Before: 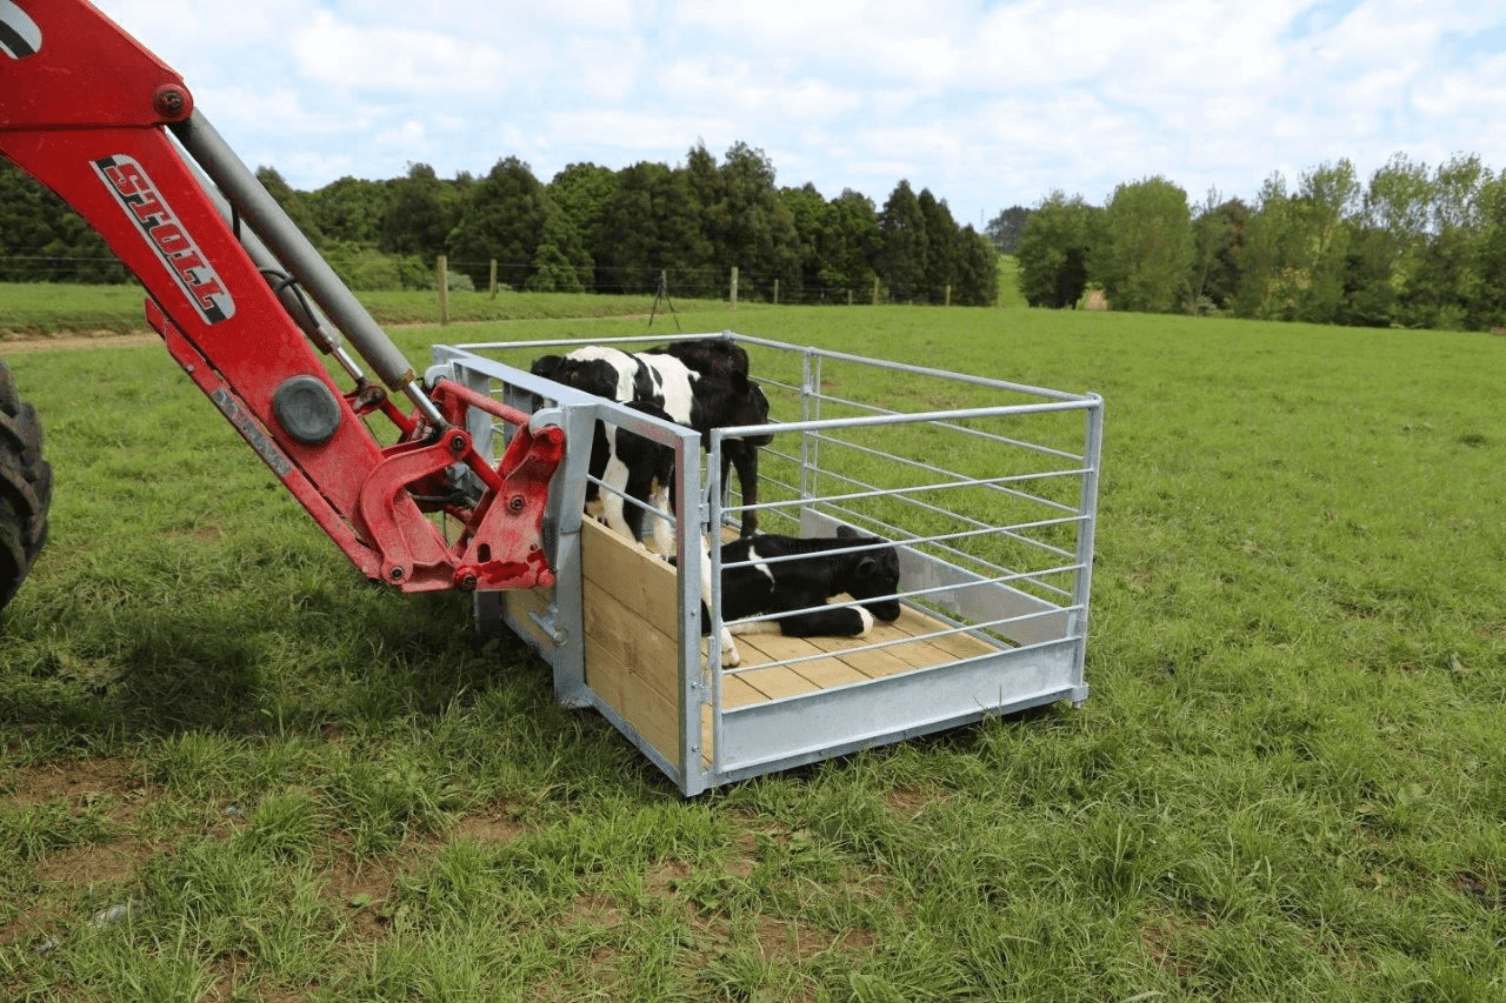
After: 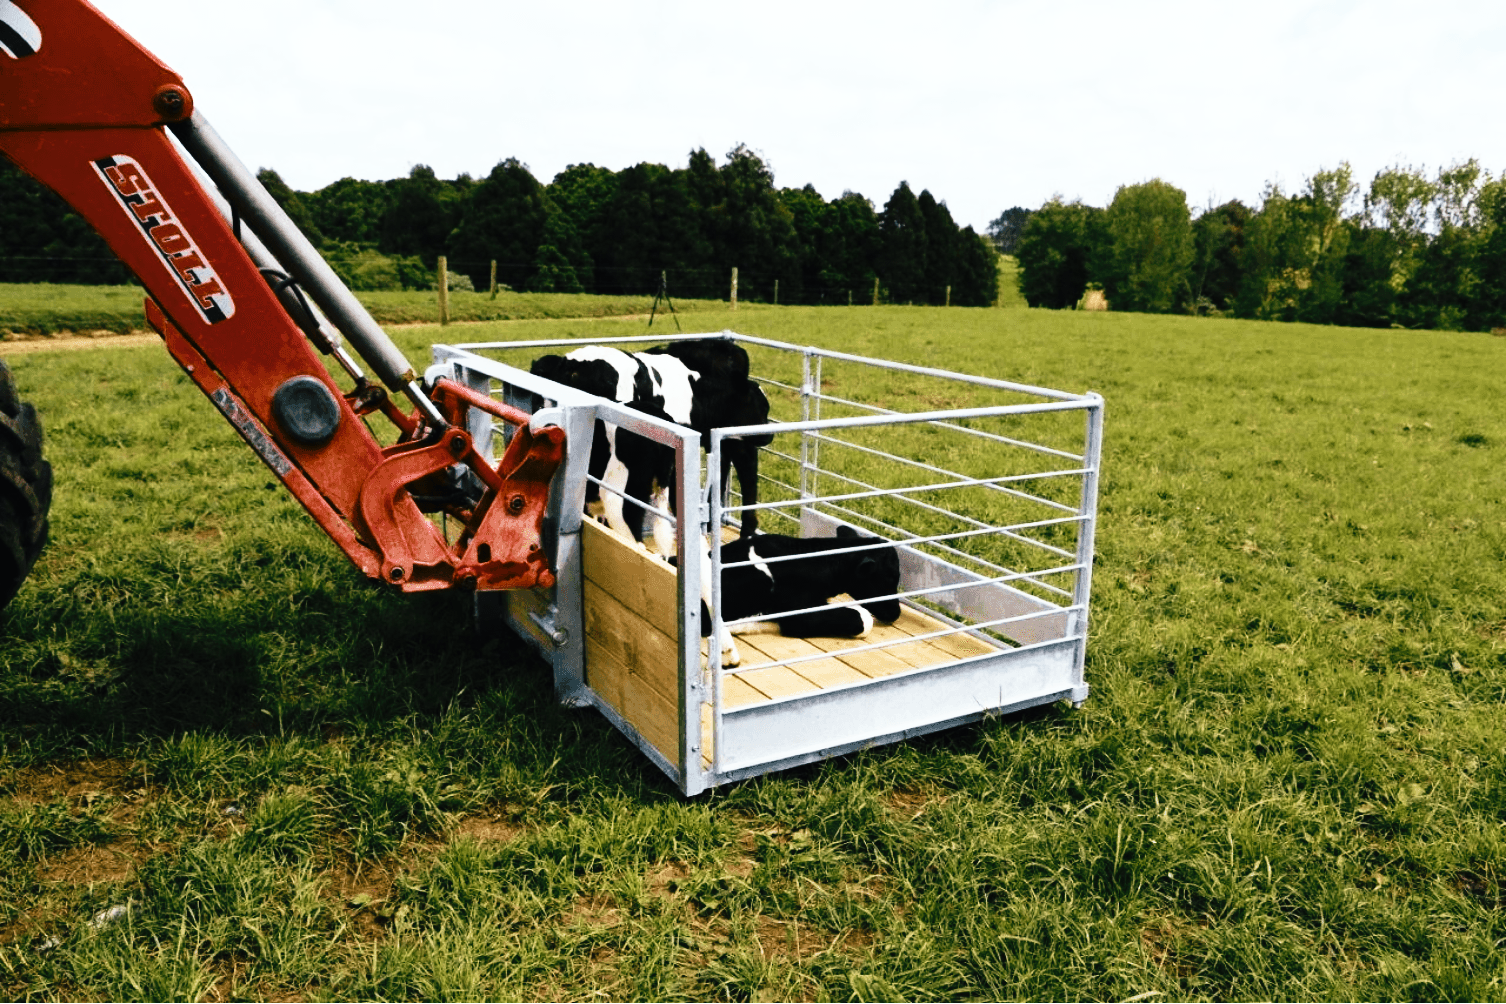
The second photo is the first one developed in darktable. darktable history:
tone curve: curves: ch0 [(0, 0) (0.003, 0.003) (0.011, 0.006) (0.025, 0.01) (0.044, 0.015) (0.069, 0.02) (0.1, 0.027) (0.136, 0.036) (0.177, 0.05) (0.224, 0.07) (0.277, 0.12) (0.335, 0.208) (0.399, 0.334) (0.468, 0.473) (0.543, 0.636) (0.623, 0.795) (0.709, 0.907) (0.801, 0.97) (0.898, 0.989) (1, 1)], preserve colors none
color look up table: target L [83.43, 93.94, 70.31, 53.95, 64.65, 63.52, 64.66, 69.5, 47.44, 39.23, 38.37, 30.21, 21.08, 4.522, 200.02, 82.64, 68.54, 59.7, 52.48, 49.49, 41.58, 37.49, 35.54, 31.47, 31.43, 15.68, 84.35, 69.21, 69.55, 54.91, 41.43, 50.13, 45.9, 41.59, 36, 32.7, 33.41, 34.55, 27.67, 27.36, 30.19, 6.124, 93.48, 54.73, 77.14, 73.08, 50.42, 49.34, 34.94], target a [-0.604, -7.218, -1.818, -16.18, 1.68, -23.55, -14.96, -4.564, -23.69, -11.26, -7.519, -16.54, -23.69, -1.004, 0, 3.375, 4.995, 11.75, 5.916, 19.69, 34.11, 26.91, 1.91, 17.41, 17.89, -0.706, 7.163, 16.6, 17.97, -8.412, 34.49, 31.18, 40.47, 27.74, 30.66, 26.96, -0.127, -1.895, 22.75, -4.21, -0.198, 3.697, -22.73, -14.66, -10.38, -16.22, -11.8, -12.6, -4.636], target b [16.43, 17.82, 38.82, -6.848, 40.02, -11.36, 20.35, 22.74, 22.15, -4.145, 9.084, 8.207, 9.483, -3.218, 0, 7.773, 35.18, 12.33, 31.03, 30.8, 3.911, 30.86, 30.34, 33.58, 36.87, 3.923, -3.057, -5.652, -15.72, -22.38, -16.75, -15.67, -26.42, 1.15, -25.47, -5.094, -17.27, -15.73, -23.77, -12.82, -15.33, -13.14, -9.985, -11.52, -15.38, -10.08, -11.47, -9.509, -9.39], num patches 49
